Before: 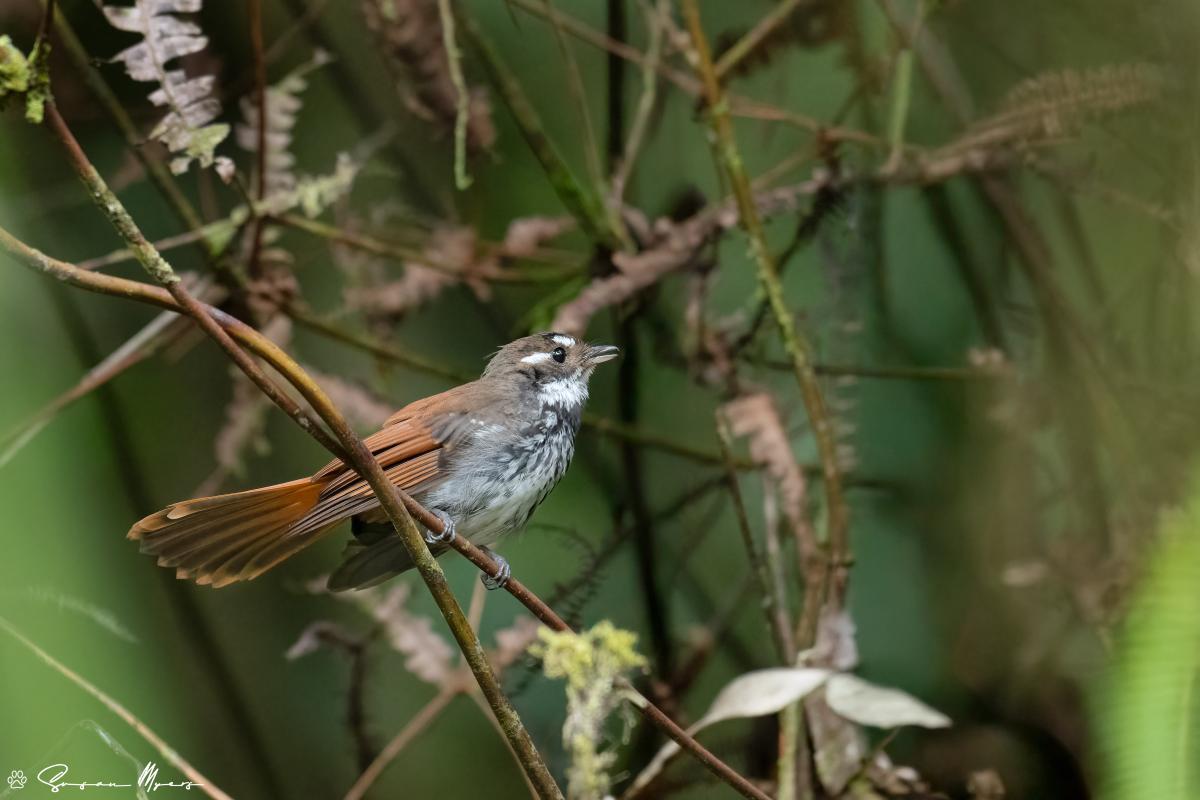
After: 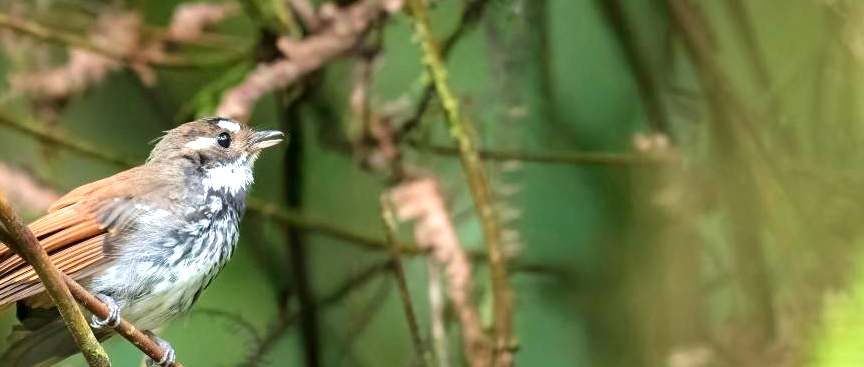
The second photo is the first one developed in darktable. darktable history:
crop and rotate: left 27.938%, top 27.046%, bottom 27.046%
velvia: on, module defaults
exposure: black level correction 0.001, exposure 1.129 EV, compensate exposure bias true, compensate highlight preservation false
